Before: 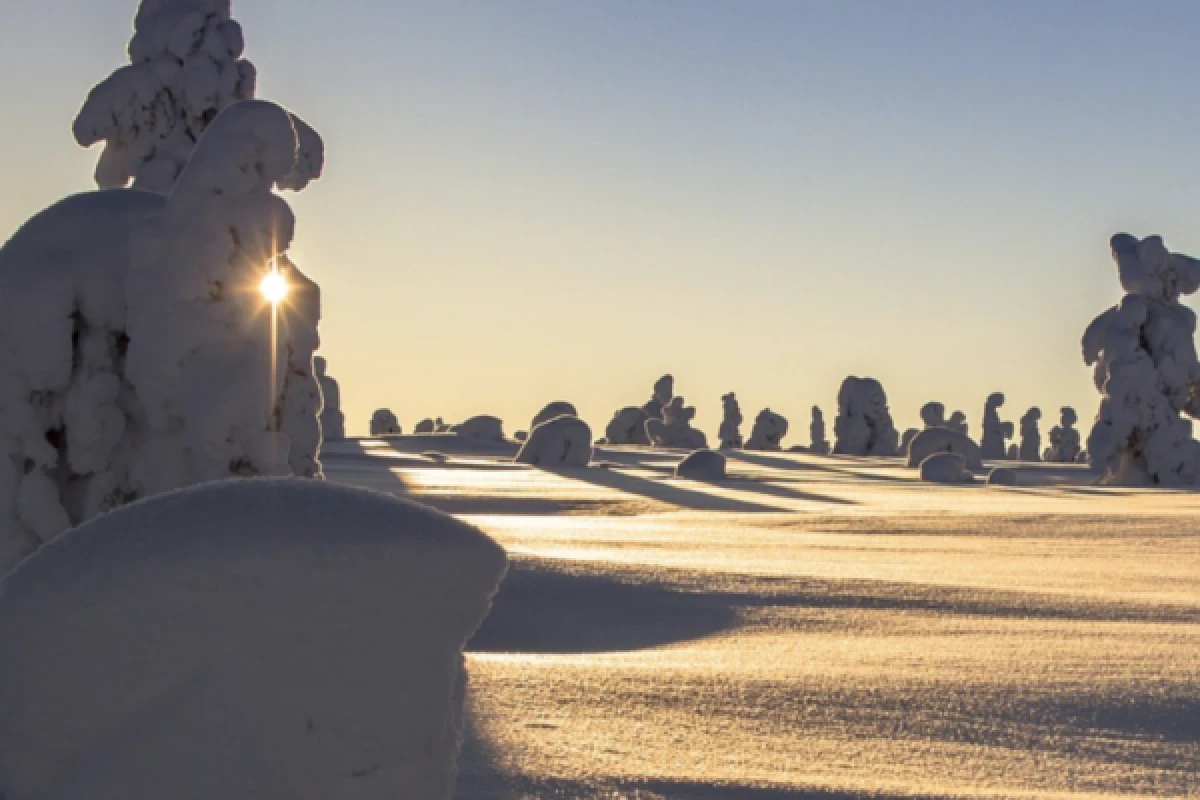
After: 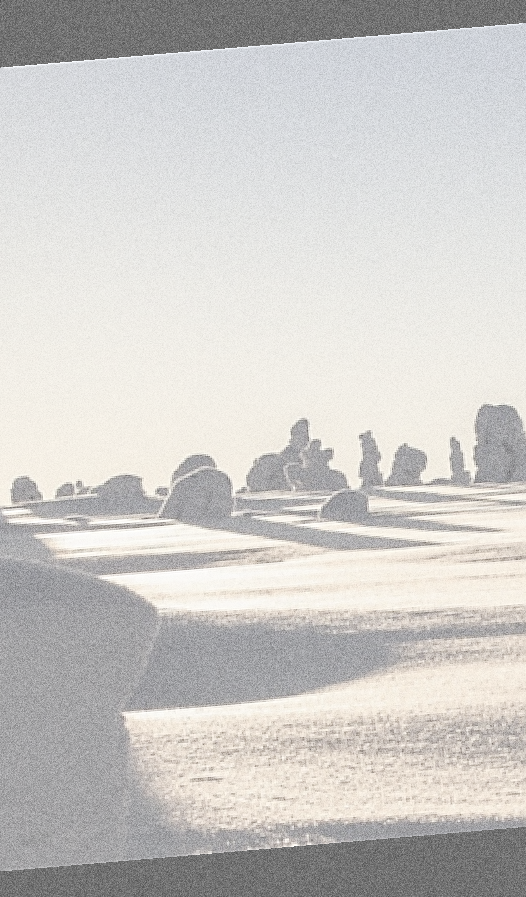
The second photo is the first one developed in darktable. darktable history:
contrast brightness saturation: contrast -0.32, brightness 0.75, saturation -0.78
color balance rgb: shadows lift › luminance -20%, power › hue 72.24°, highlights gain › luminance 15%, global offset › hue 171.6°, perceptual saturation grading › highlights -30%, perceptual saturation grading › shadows 20%, global vibrance 30%, contrast 10%
grain: coarseness 10.62 ISO, strength 55.56%
exposure: exposure 0.191 EV, compensate highlight preservation false
crop: left 31.229%, right 27.105%
sharpen: radius 1.4, amount 1.25, threshold 0.7
rotate and perspective: rotation -4.86°, automatic cropping off
